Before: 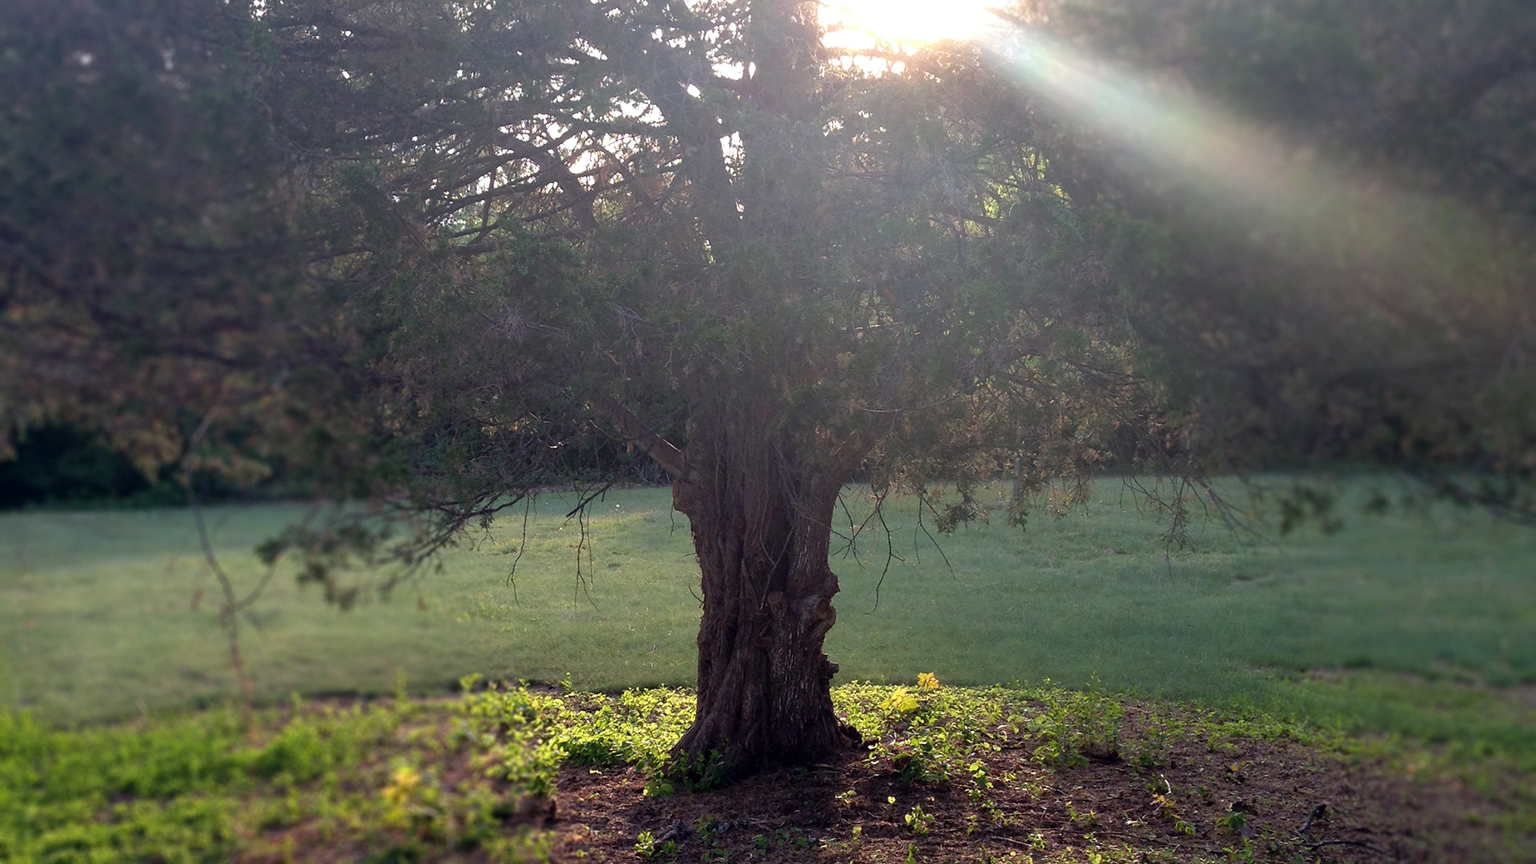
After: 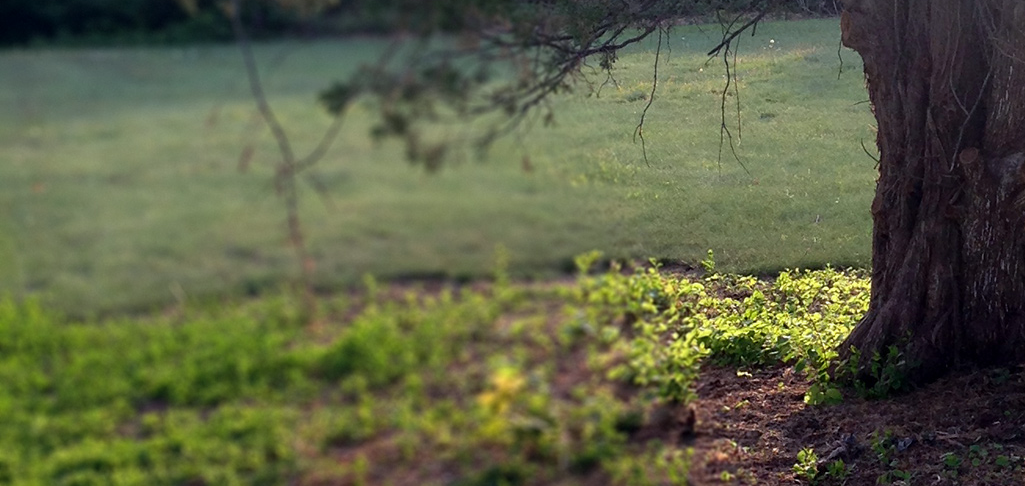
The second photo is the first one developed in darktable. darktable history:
crop and rotate: top 54.778%, right 46.61%, bottom 0.159%
white balance: red 0.986, blue 1.01
